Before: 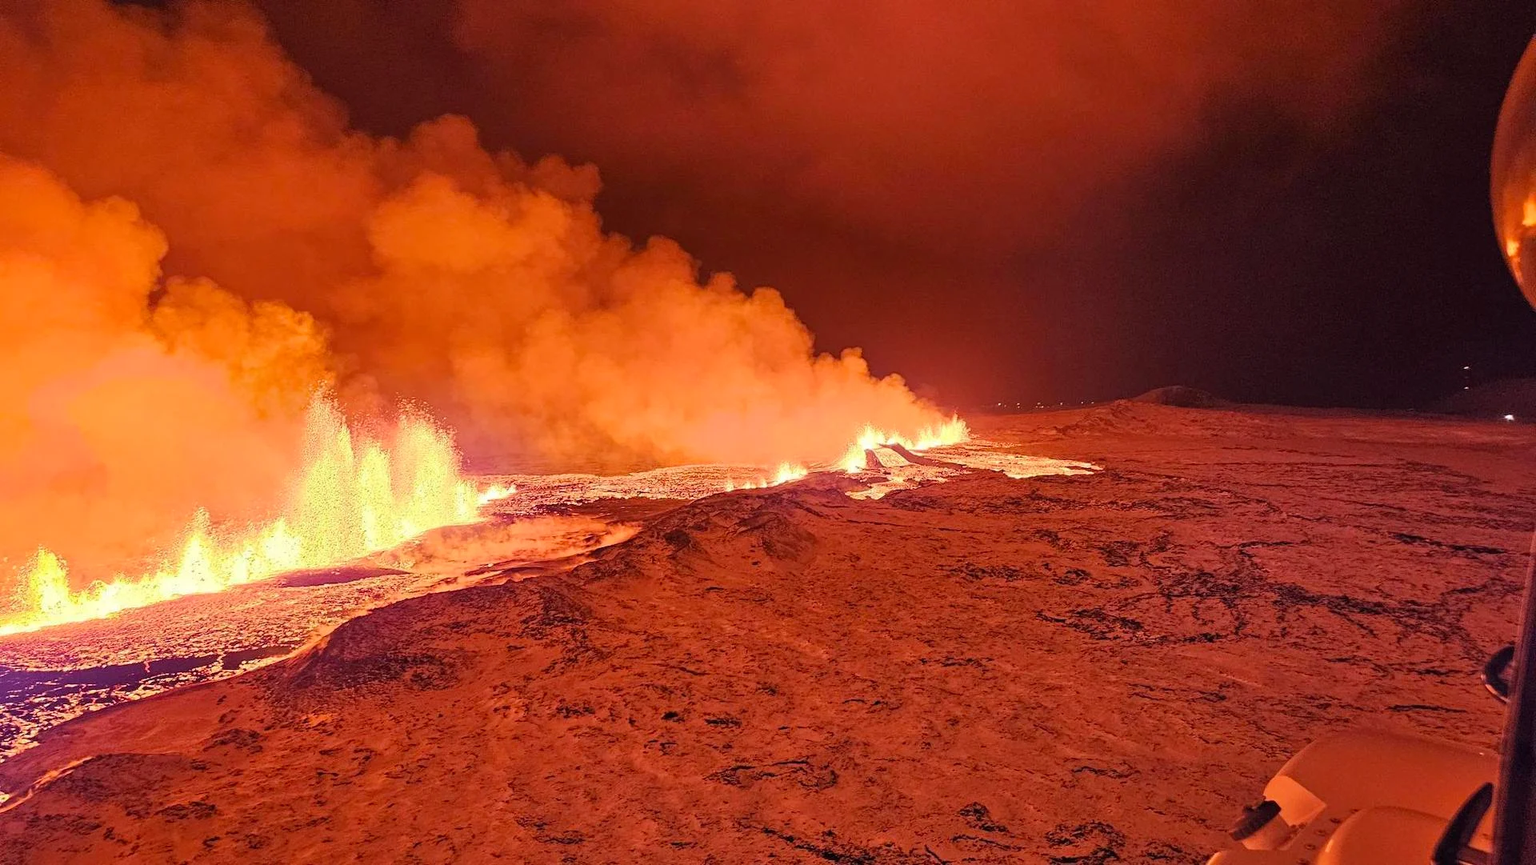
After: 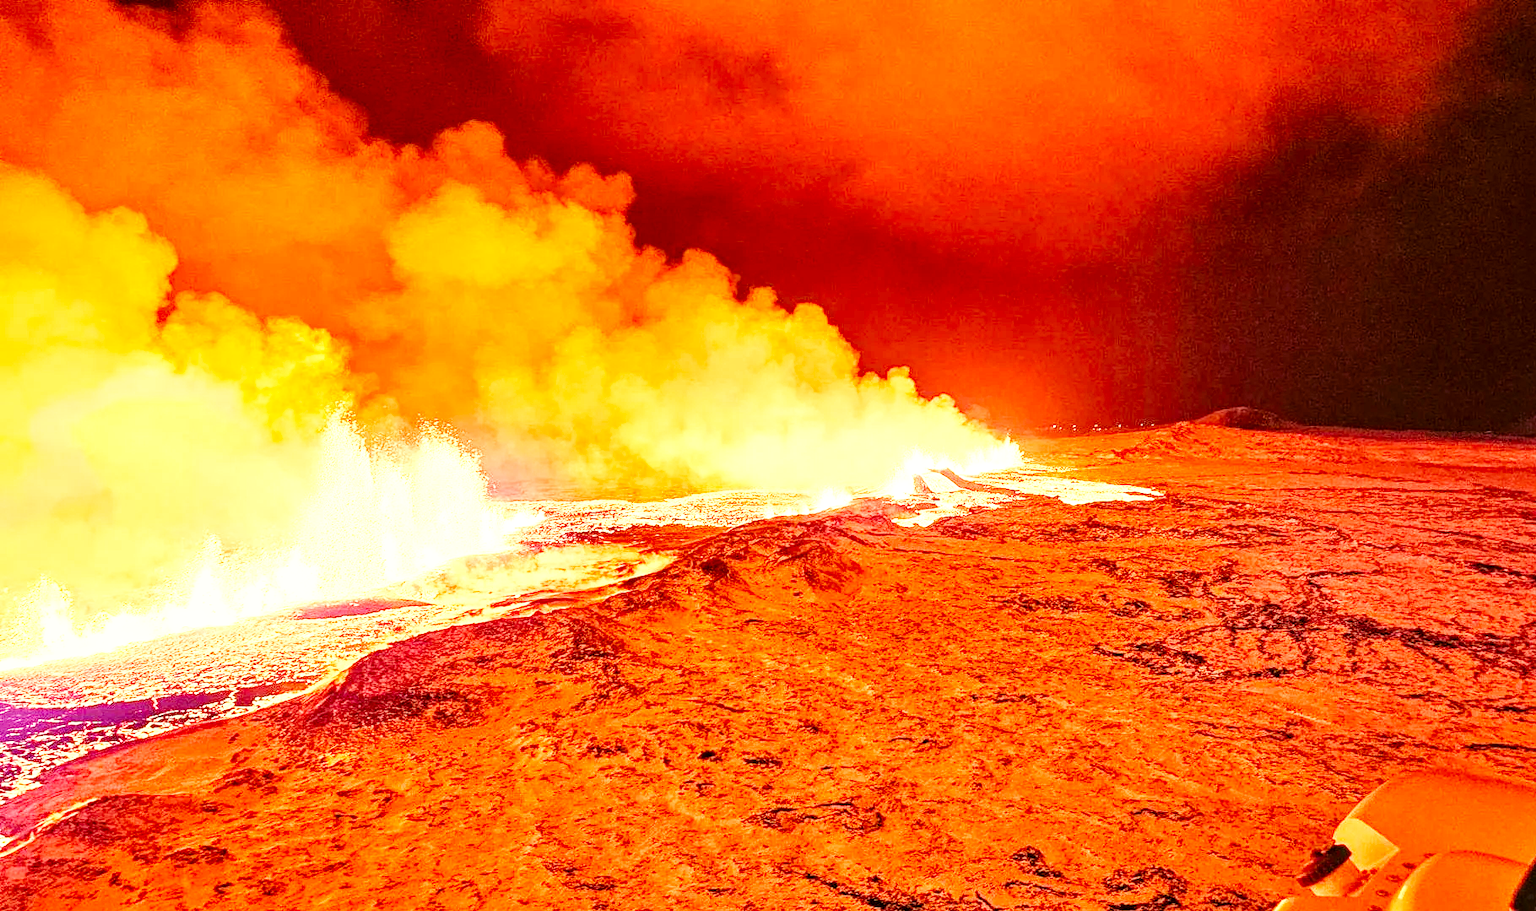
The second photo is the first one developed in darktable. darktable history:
local contrast: highlights 62%, detail 143%, midtone range 0.425
shadows and highlights: shadows 25.55, highlights -24.55
exposure: black level correction 0, exposure 0.59 EV, compensate exposure bias true, compensate highlight preservation false
color correction: highlights a* -1.52, highlights b* 10.37, shadows a* 0.333, shadows b* 18.77
base curve: curves: ch0 [(0, 0.003) (0.001, 0.002) (0.006, 0.004) (0.02, 0.022) (0.048, 0.086) (0.094, 0.234) (0.162, 0.431) (0.258, 0.629) (0.385, 0.8) (0.548, 0.918) (0.751, 0.988) (1, 1)], preserve colors none
crop and rotate: left 0%, right 5.194%
